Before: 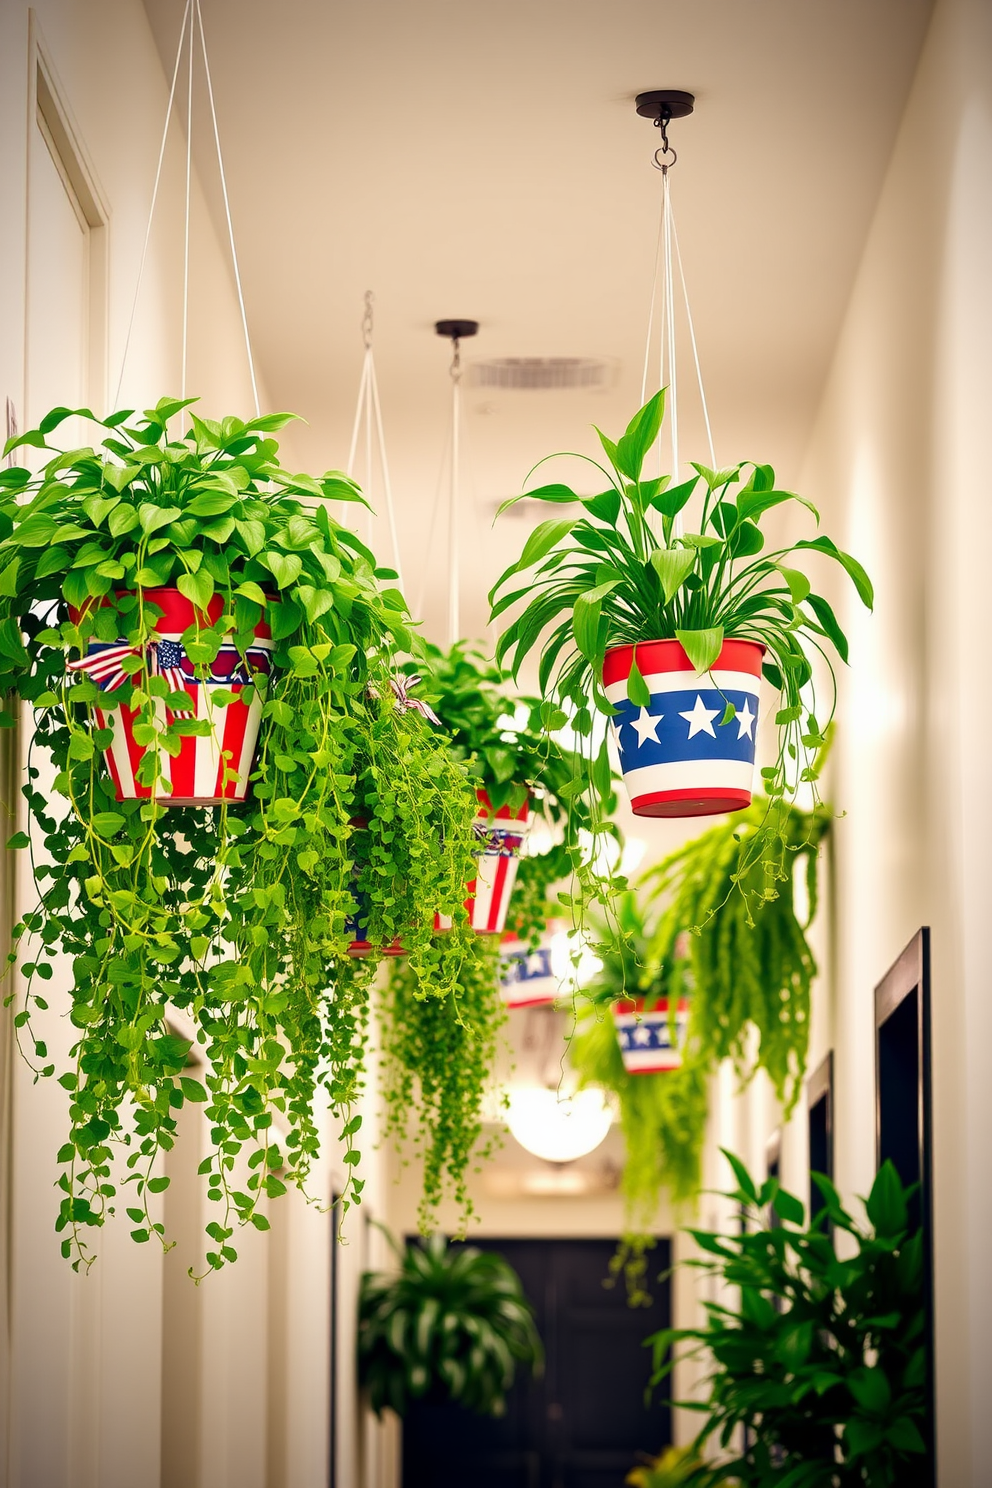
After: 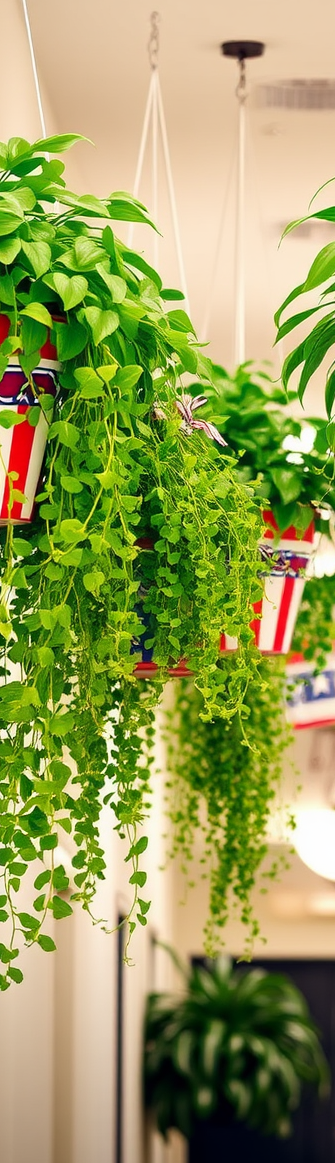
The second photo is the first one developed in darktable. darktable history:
crop and rotate: left 21.708%, top 18.791%, right 44.513%, bottom 2.996%
